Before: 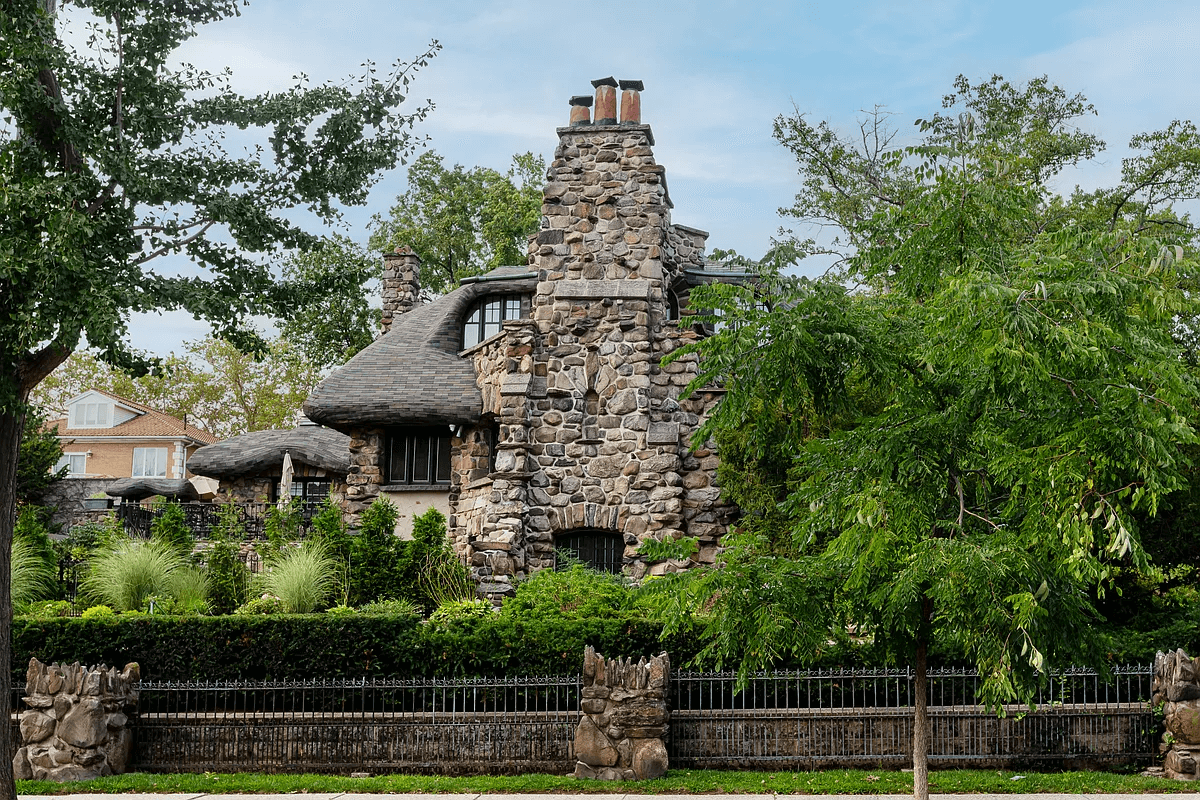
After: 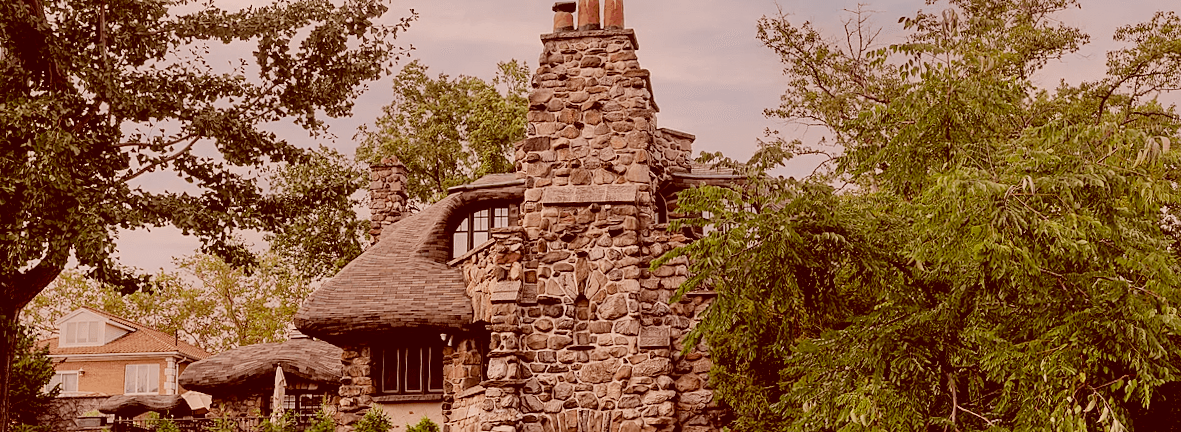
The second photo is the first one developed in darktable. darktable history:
crop and rotate: top 10.605%, bottom 33.274%
rotate and perspective: rotation -1.42°, crop left 0.016, crop right 0.984, crop top 0.035, crop bottom 0.965
filmic rgb: hardness 4.17, contrast 0.921
sharpen: amount 0.2
levels: levels [0.016, 0.5, 0.996]
haze removal: compatibility mode true, adaptive false
color correction: highlights a* 9.03, highlights b* 8.71, shadows a* 40, shadows b* 40, saturation 0.8
